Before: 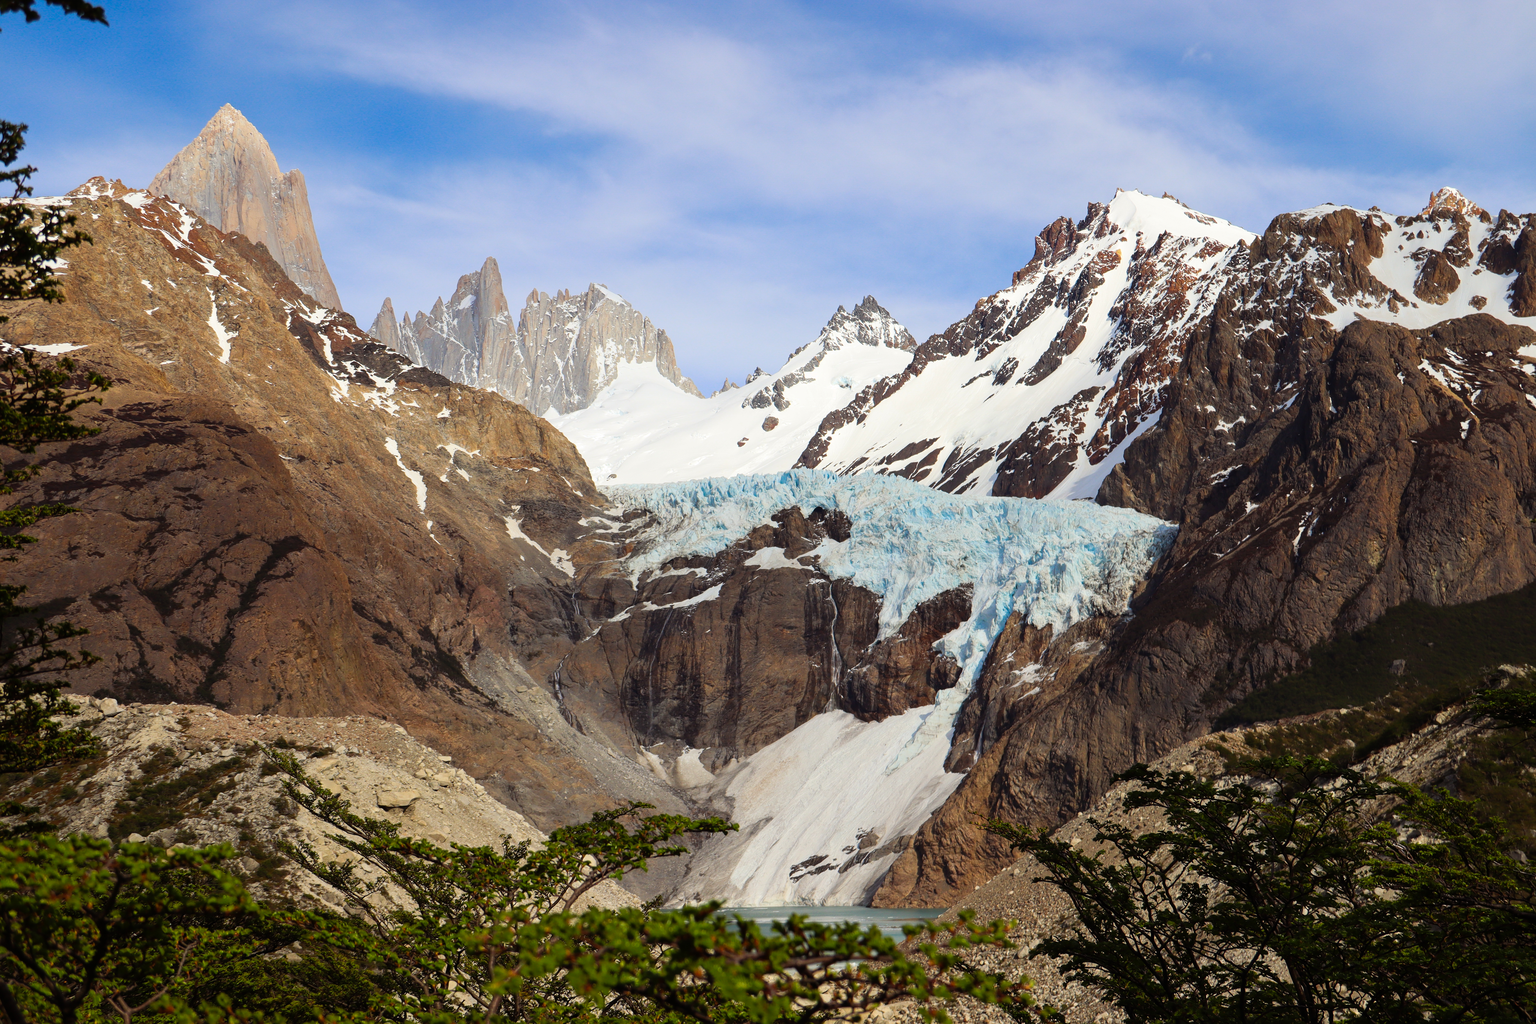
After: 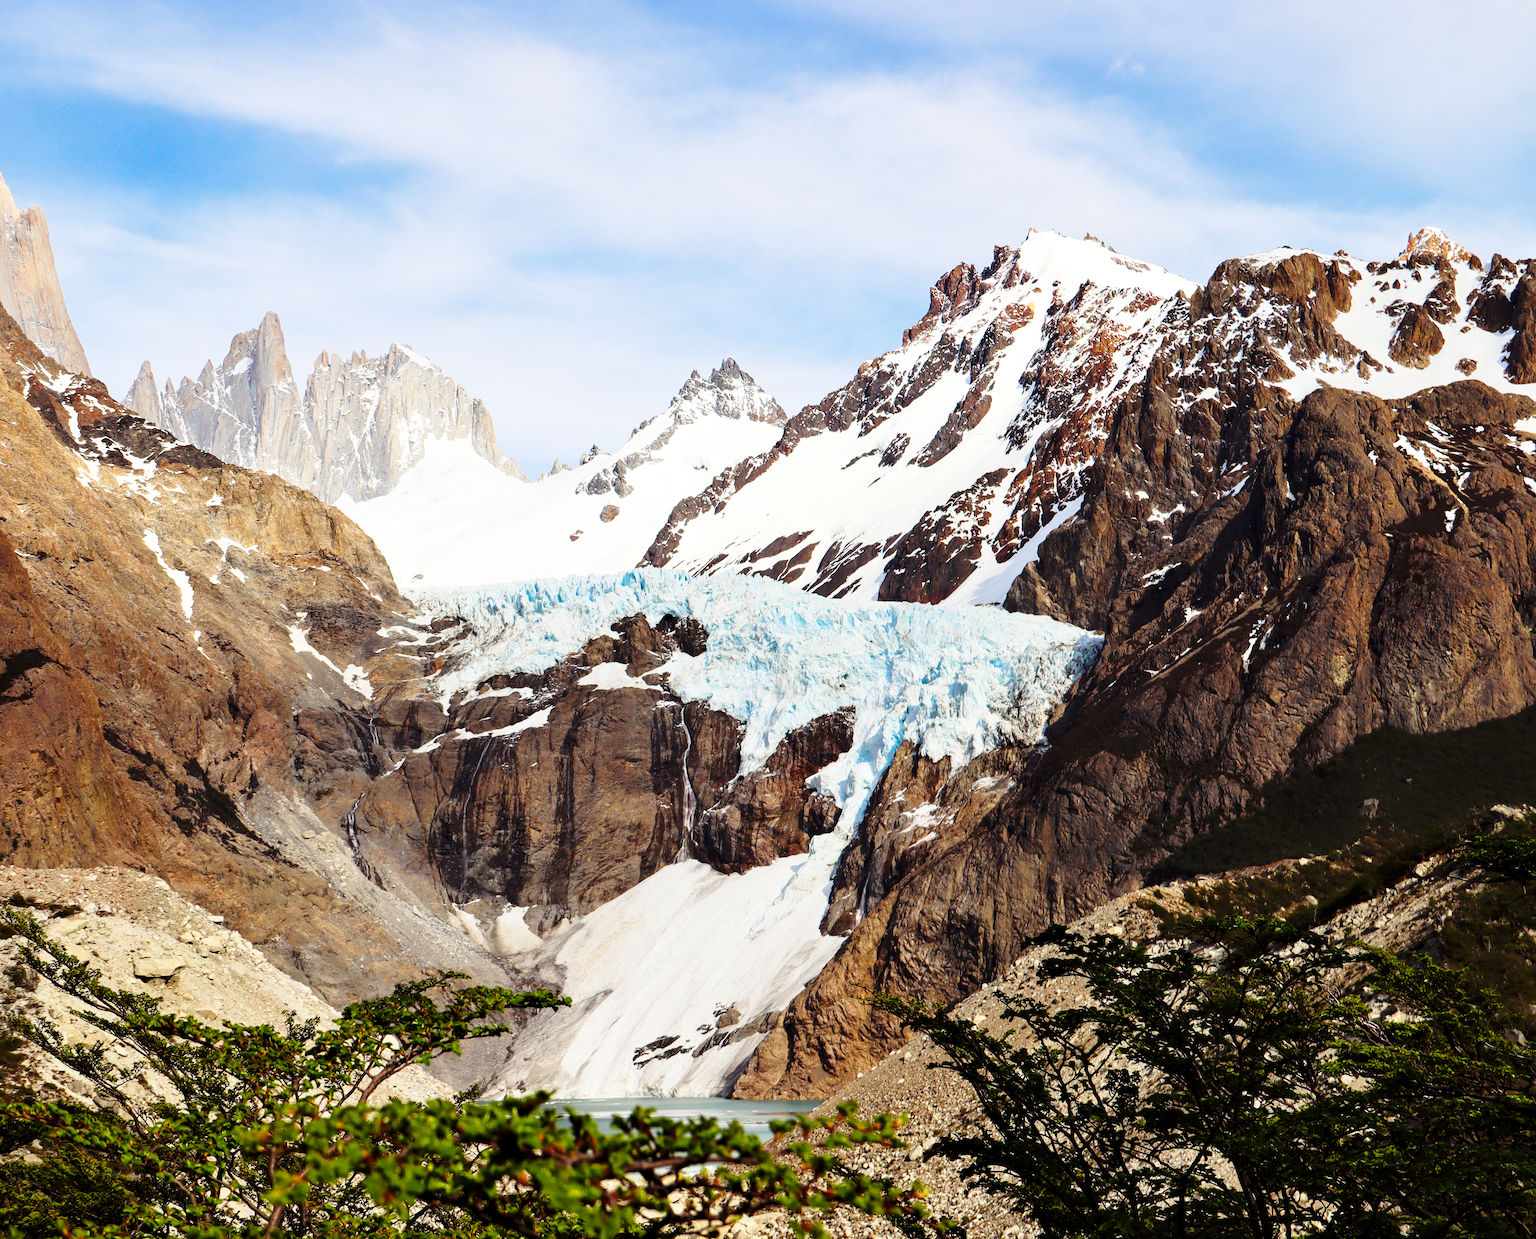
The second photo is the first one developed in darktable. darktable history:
base curve: curves: ch0 [(0, 0) (0.028, 0.03) (0.121, 0.232) (0.46, 0.748) (0.859, 0.968) (1, 1)], preserve colors none
crop: left 17.385%, bottom 0.044%
contrast equalizer: y [[0.601, 0.6, 0.598, 0.598, 0.6, 0.601], [0.5 ×6], [0.5 ×6], [0 ×6], [0 ×6]], mix 0.298
